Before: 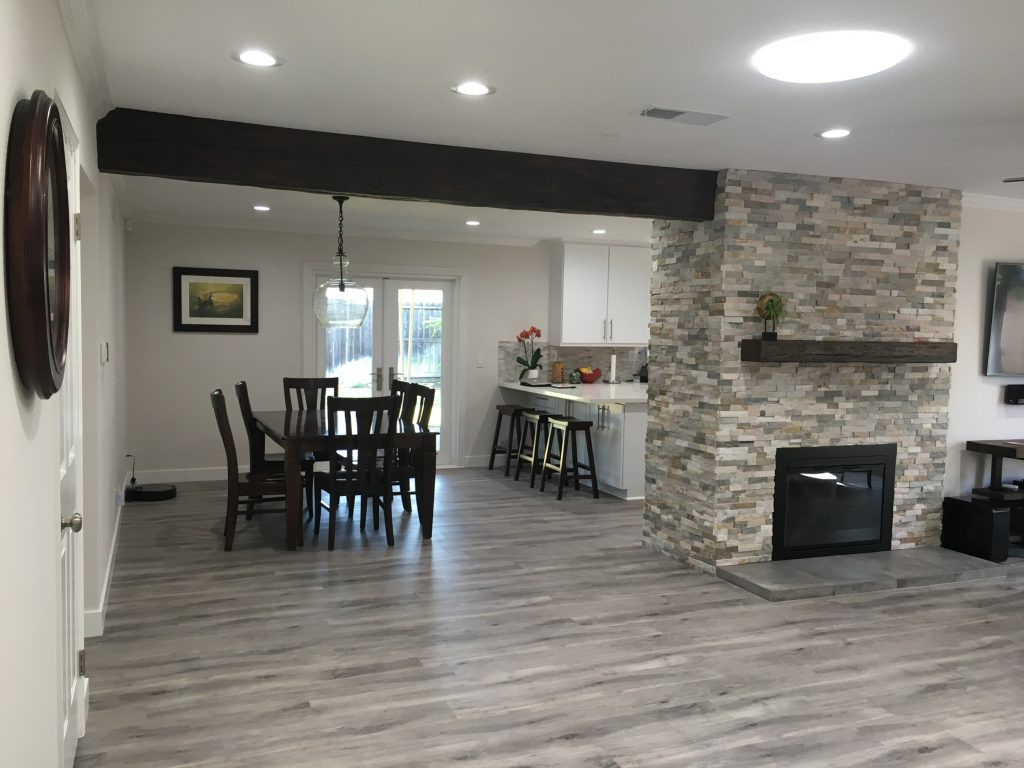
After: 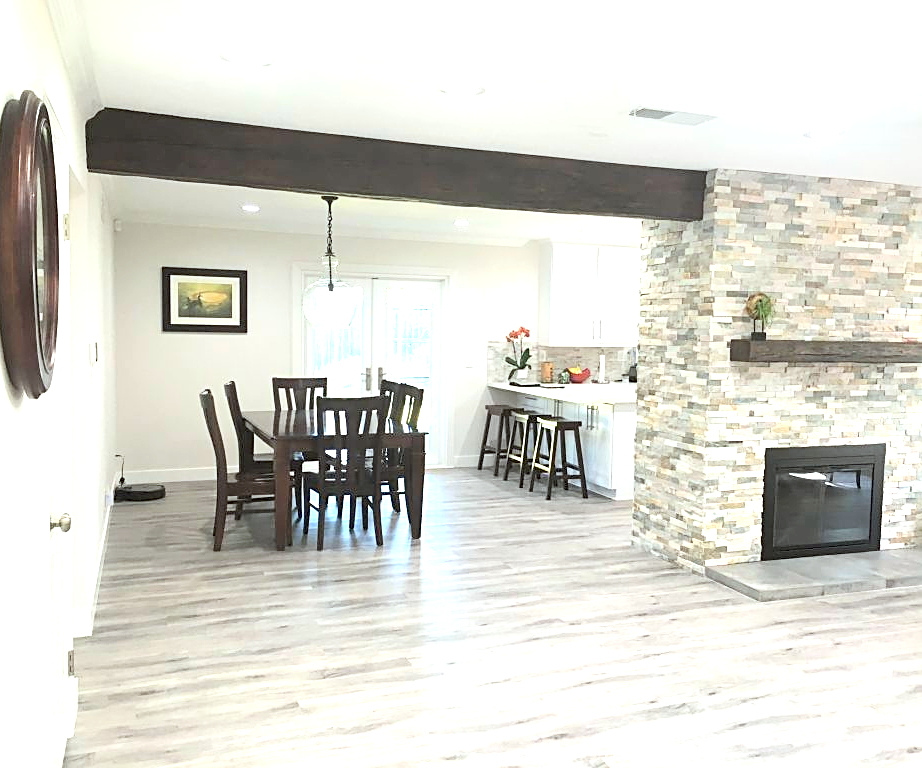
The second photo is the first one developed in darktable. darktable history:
exposure: black level correction 0.001, exposure 1.822 EV, compensate exposure bias true, compensate highlight preservation false
sharpen: on, module defaults
contrast brightness saturation: contrast 0.14, brightness 0.21
crop and rotate: left 1.088%, right 8.807%
color correction: highlights a* -2.73, highlights b* -2.09, shadows a* 2.41, shadows b* 2.73
